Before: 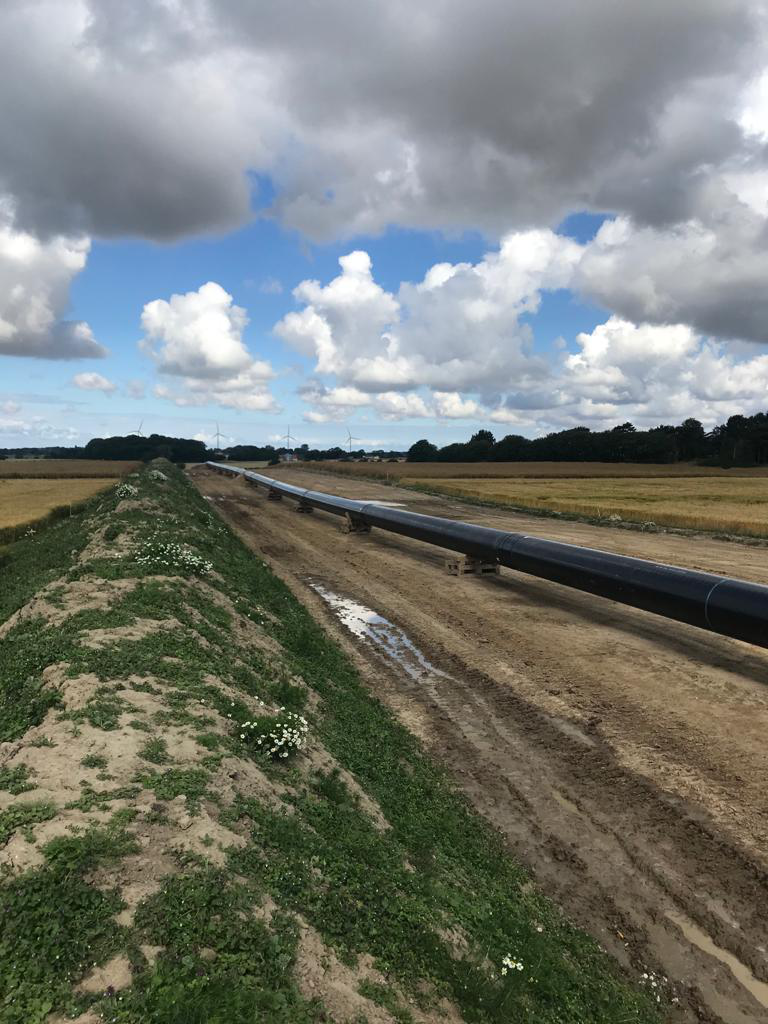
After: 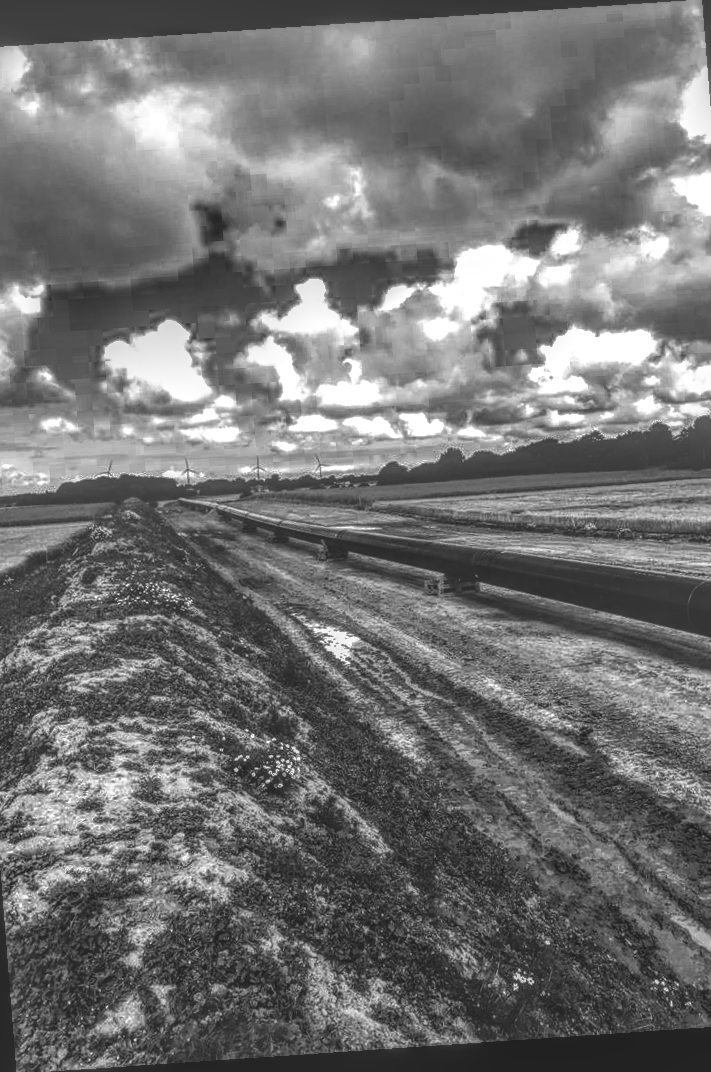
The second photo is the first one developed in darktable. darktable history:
contrast brightness saturation: contrast -0.03, brightness -0.59, saturation -1
exposure: black level correction -0.071, exposure 0.5 EV, compensate highlight preservation false
local contrast: highlights 0%, shadows 0%, detail 200%, midtone range 0.25
color calibration: output R [1.422, -0.35, -0.252, 0], output G [-0.238, 1.259, -0.084, 0], output B [-0.081, -0.196, 1.58, 0], output brightness [0.49, 0.671, -0.57, 0], illuminant same as pipeline (D50), adaptation none (bypass), saturation algorithm version 1 (2020)
crop: left 7.598%, right 7.873%
rotate and perspective: rotation -4.2°, shear 0.006, automatic cropping off
